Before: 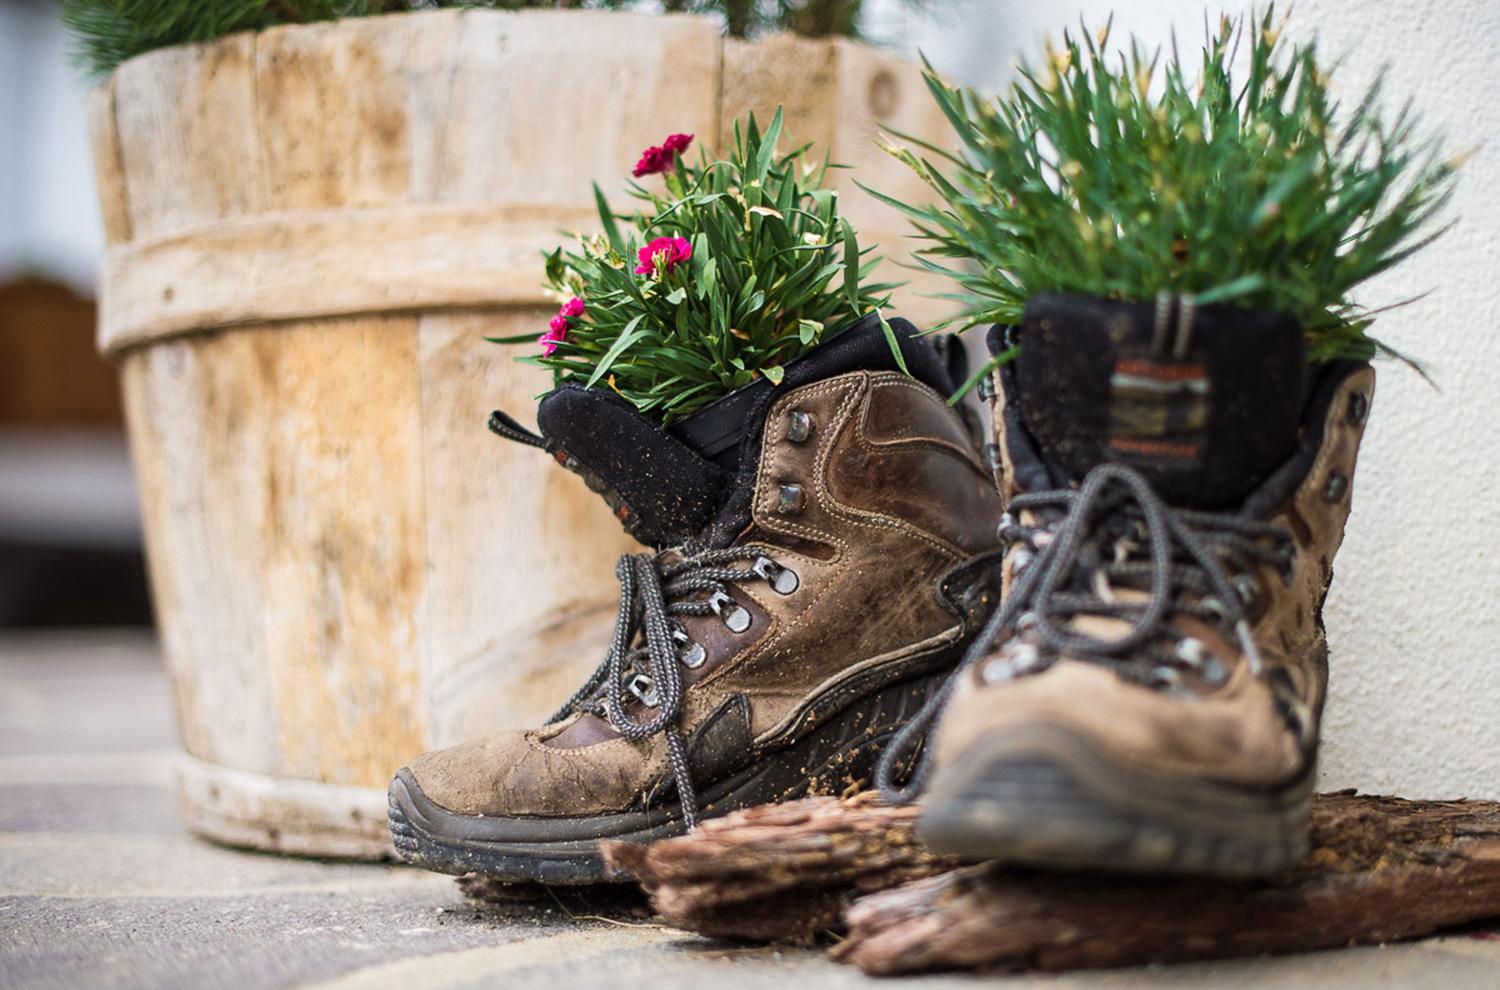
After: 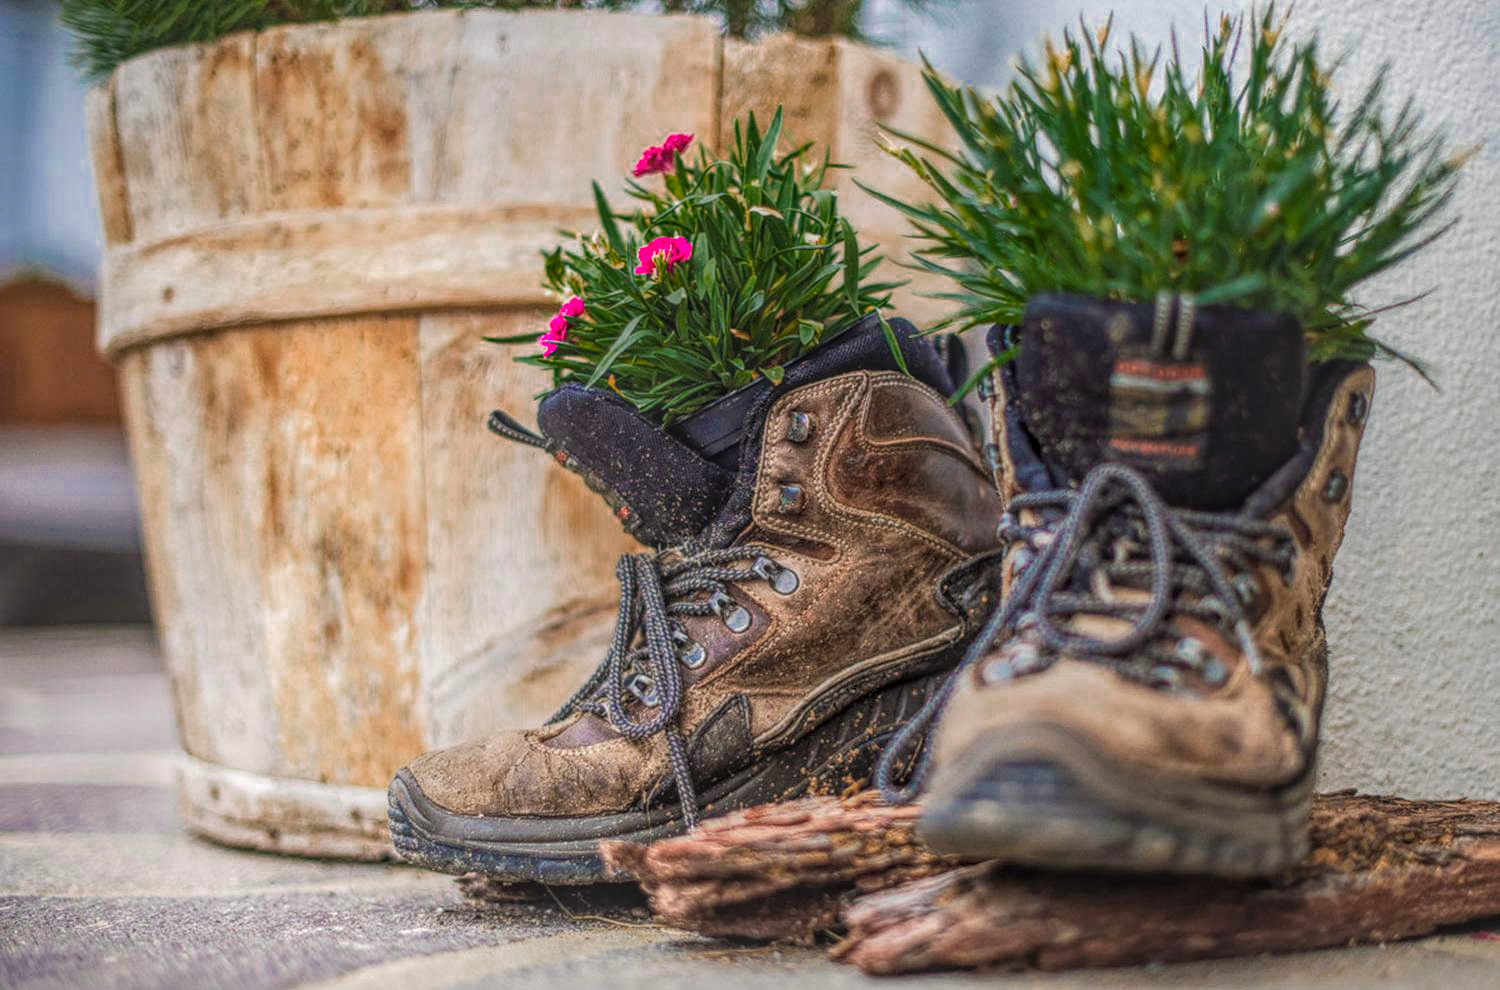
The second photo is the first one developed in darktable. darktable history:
local contrast: highlights 20%, shadows 30%, detail 201%, midtone range 0.2
color zones: curves: ch0 [(0, 0.553) (0.123, 0.58) (0.23, 0.419) (0.468, 0.155) (0.605, 0.132) (0.723, 0.063) (0.833, 0.172) (0.921, 0.468)]; ch1 [(0.025, 0.645) (0.229, 0.584) (0.326, 0.551) (0.537, 0.446) (0.599, 0.911) (0.708, 1) (0.805, 0.944)]; ch2 [(0.086, 0.468) (0.254, 0.464) (0.638, 0.564) (0.702, 0.592) (0.768, 0.564)]
